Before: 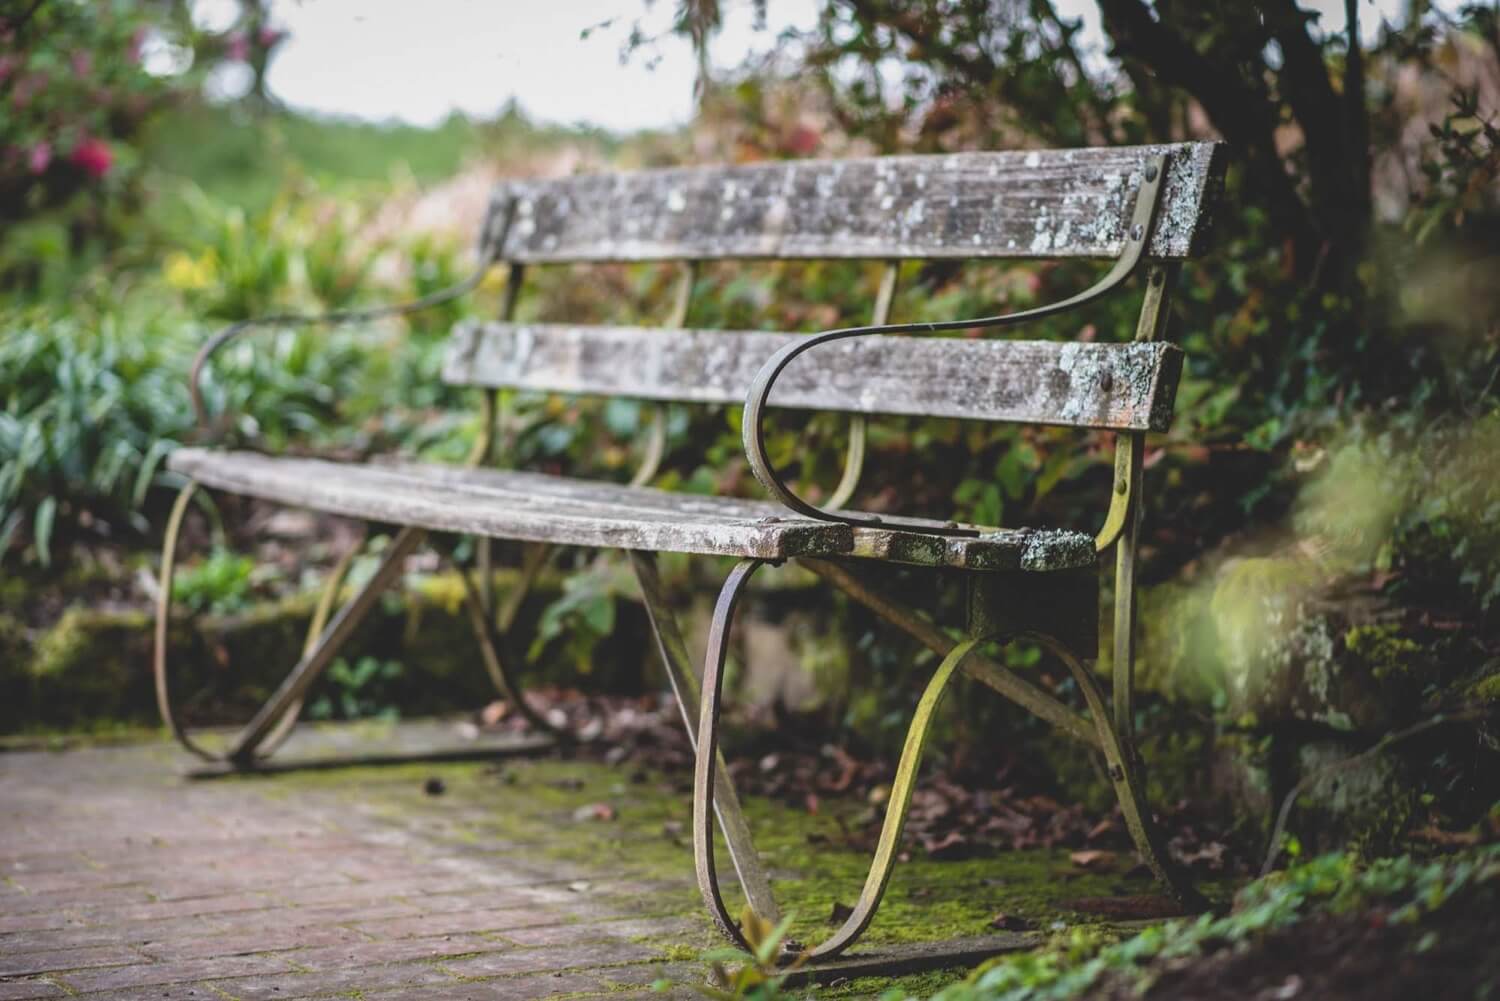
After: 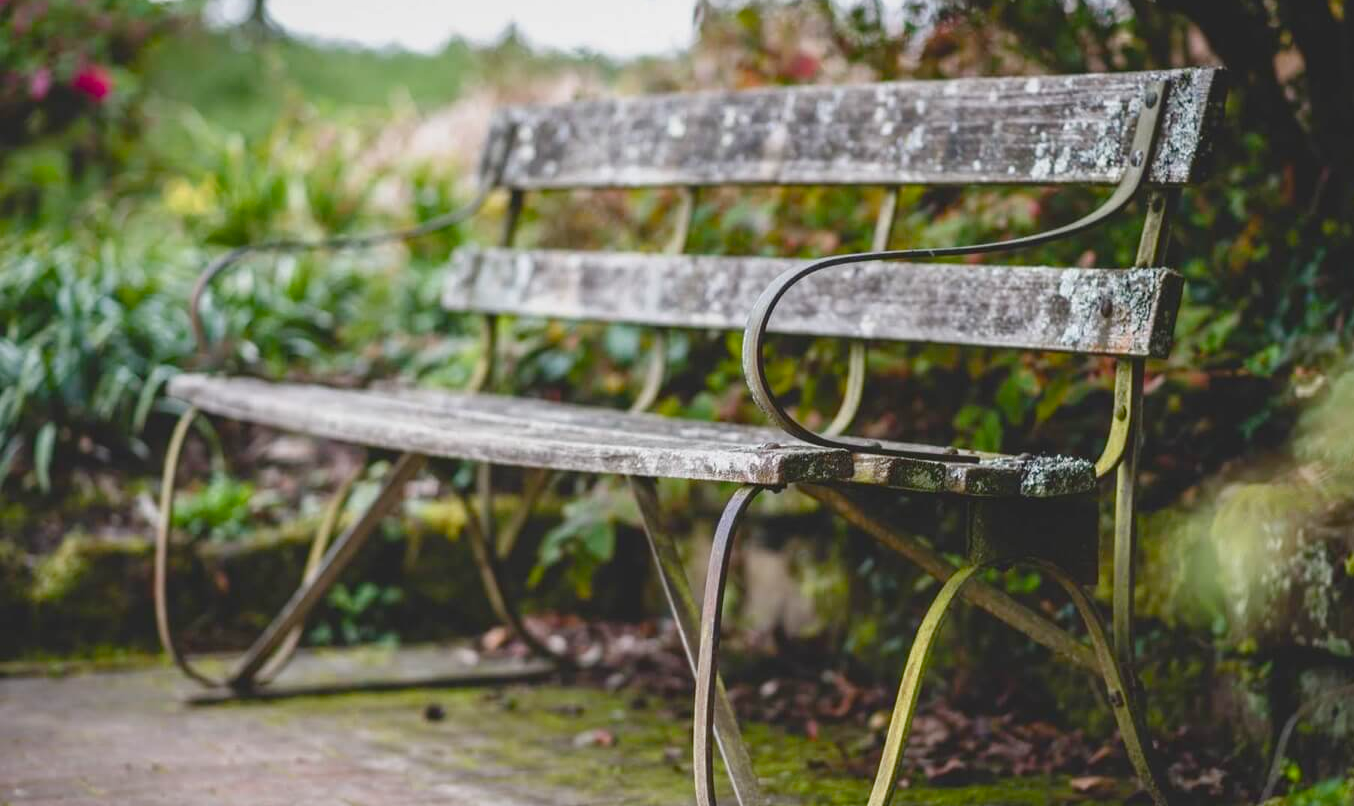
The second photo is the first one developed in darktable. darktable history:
color balance rgb: perceptual saturation grading › global saturation 20%, perceptual saturation grading › highlights -25%, perceptual saturation grading › shadows 50%, global vibrance -25%
crop: top 7.49%, right 9.717%, bottom 11.943%
